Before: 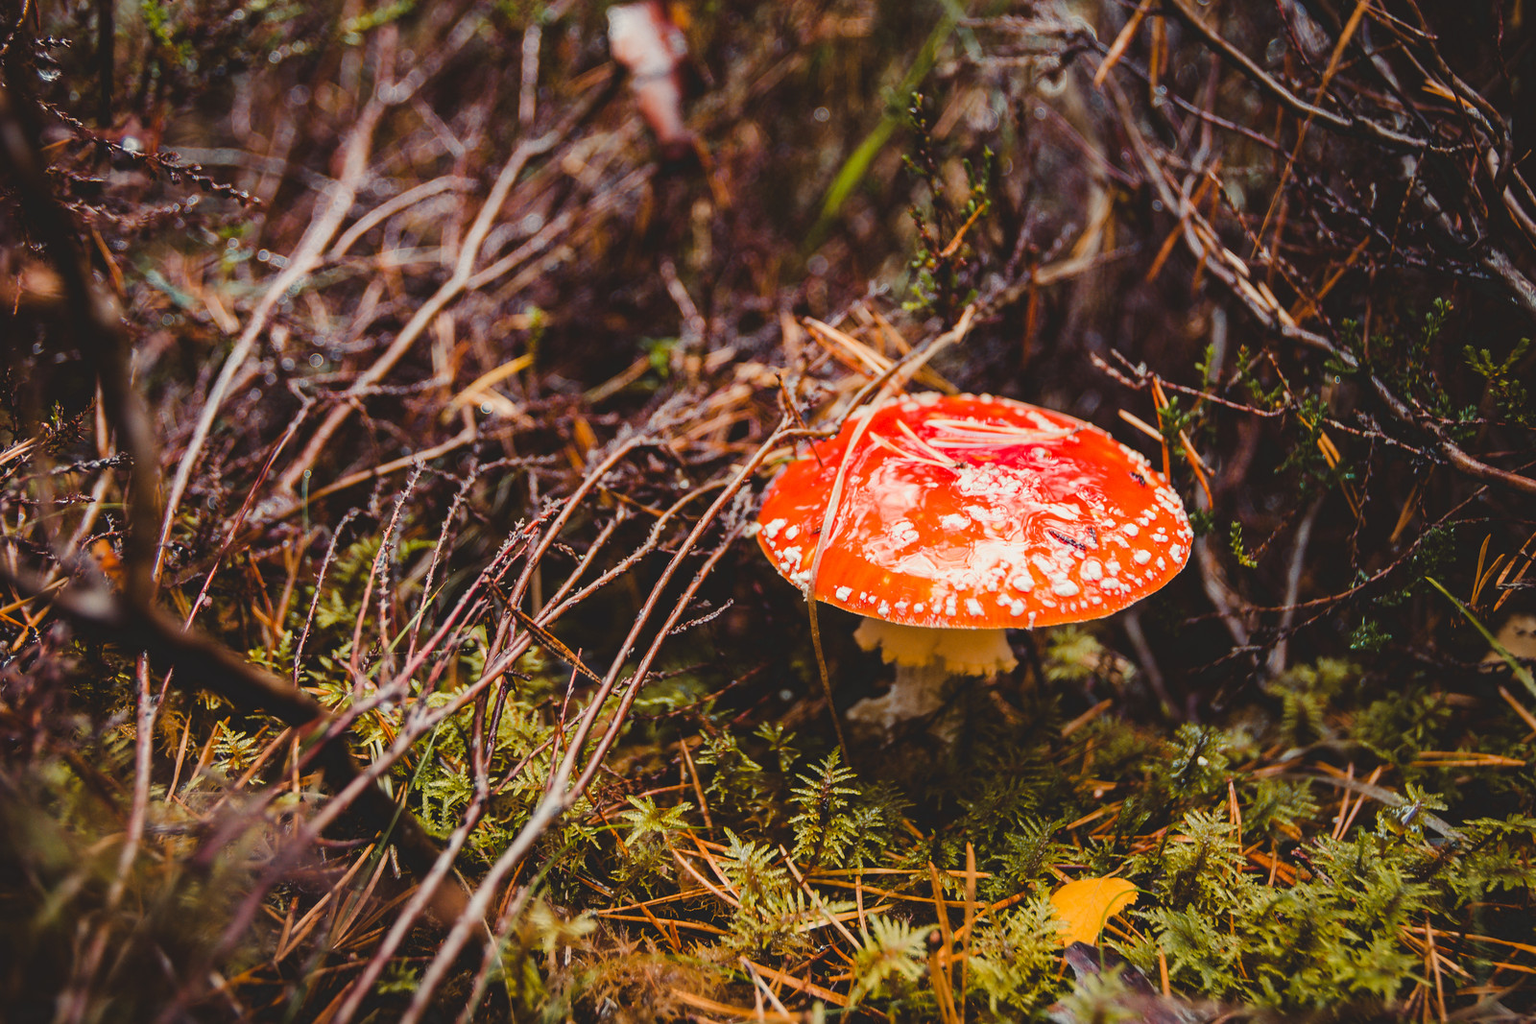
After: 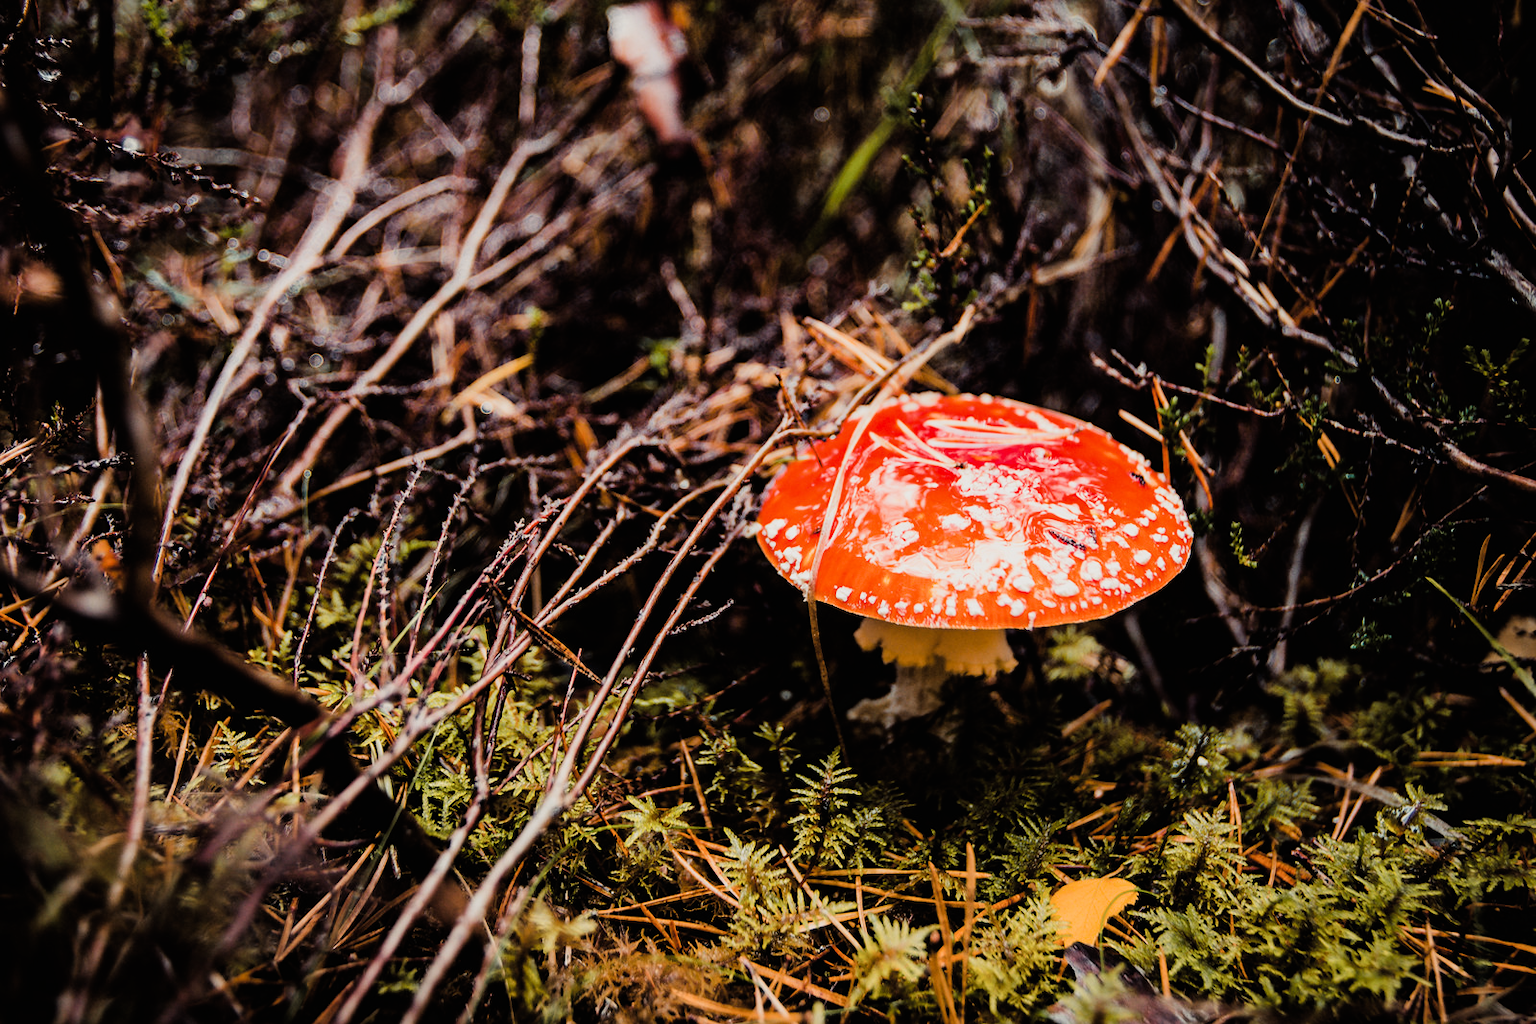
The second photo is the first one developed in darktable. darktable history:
filmic rgb: black relative exposure -5.1 EV, white relative exposure 3.54 EV, hardness 3.18, contrast 1.5, highlights saturation mix -49.54%, iterations of high-quality reconstruction 0
